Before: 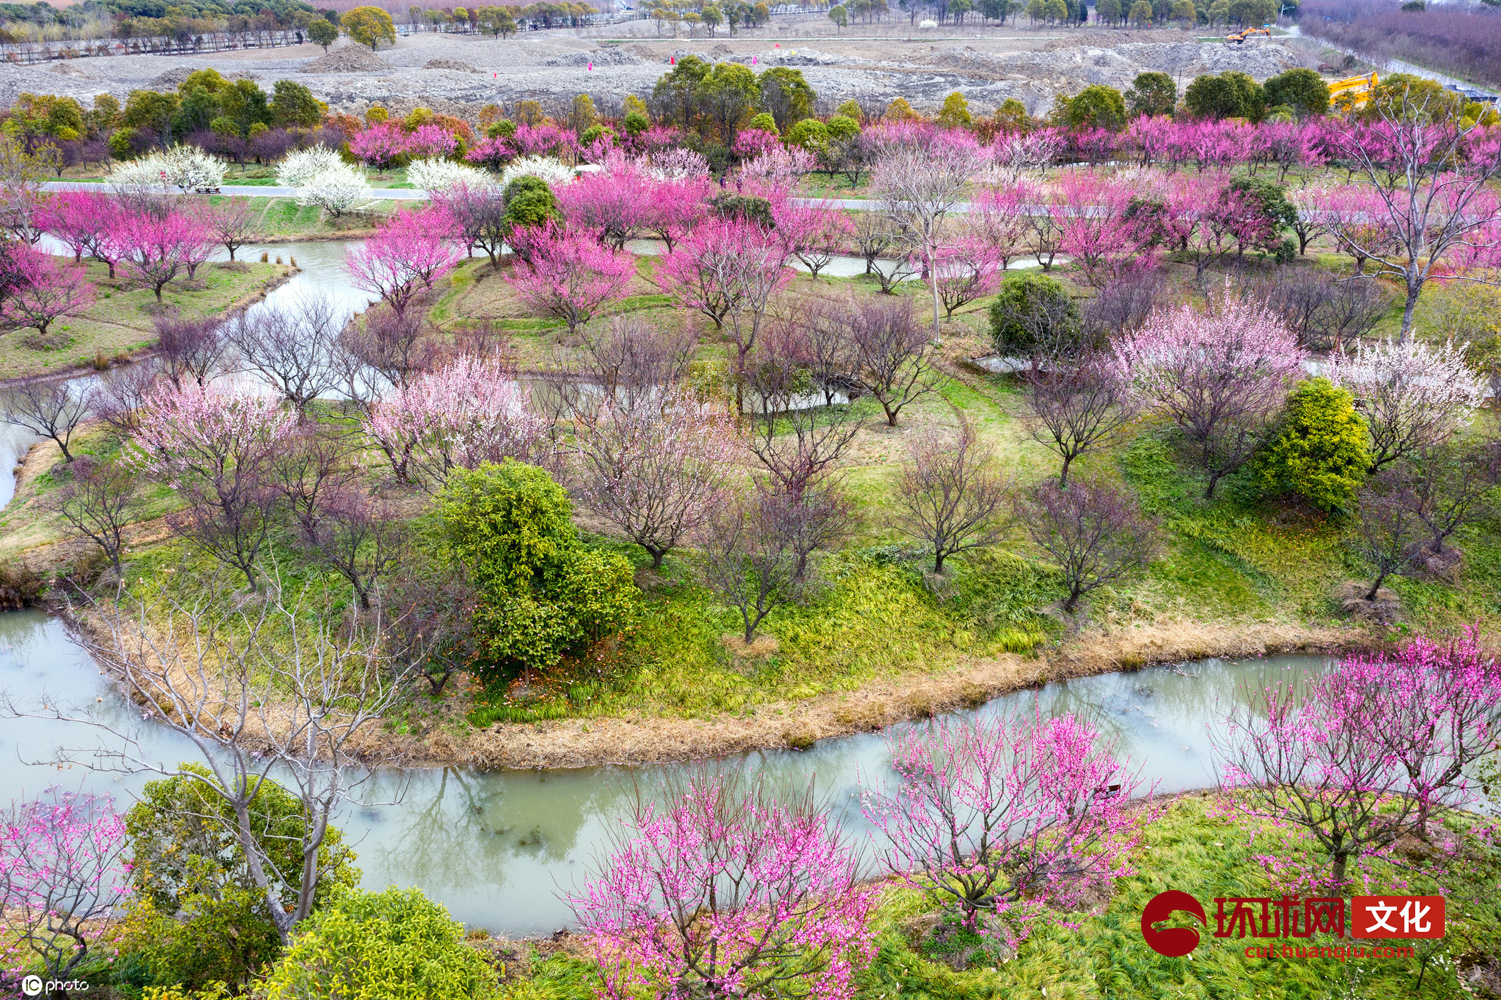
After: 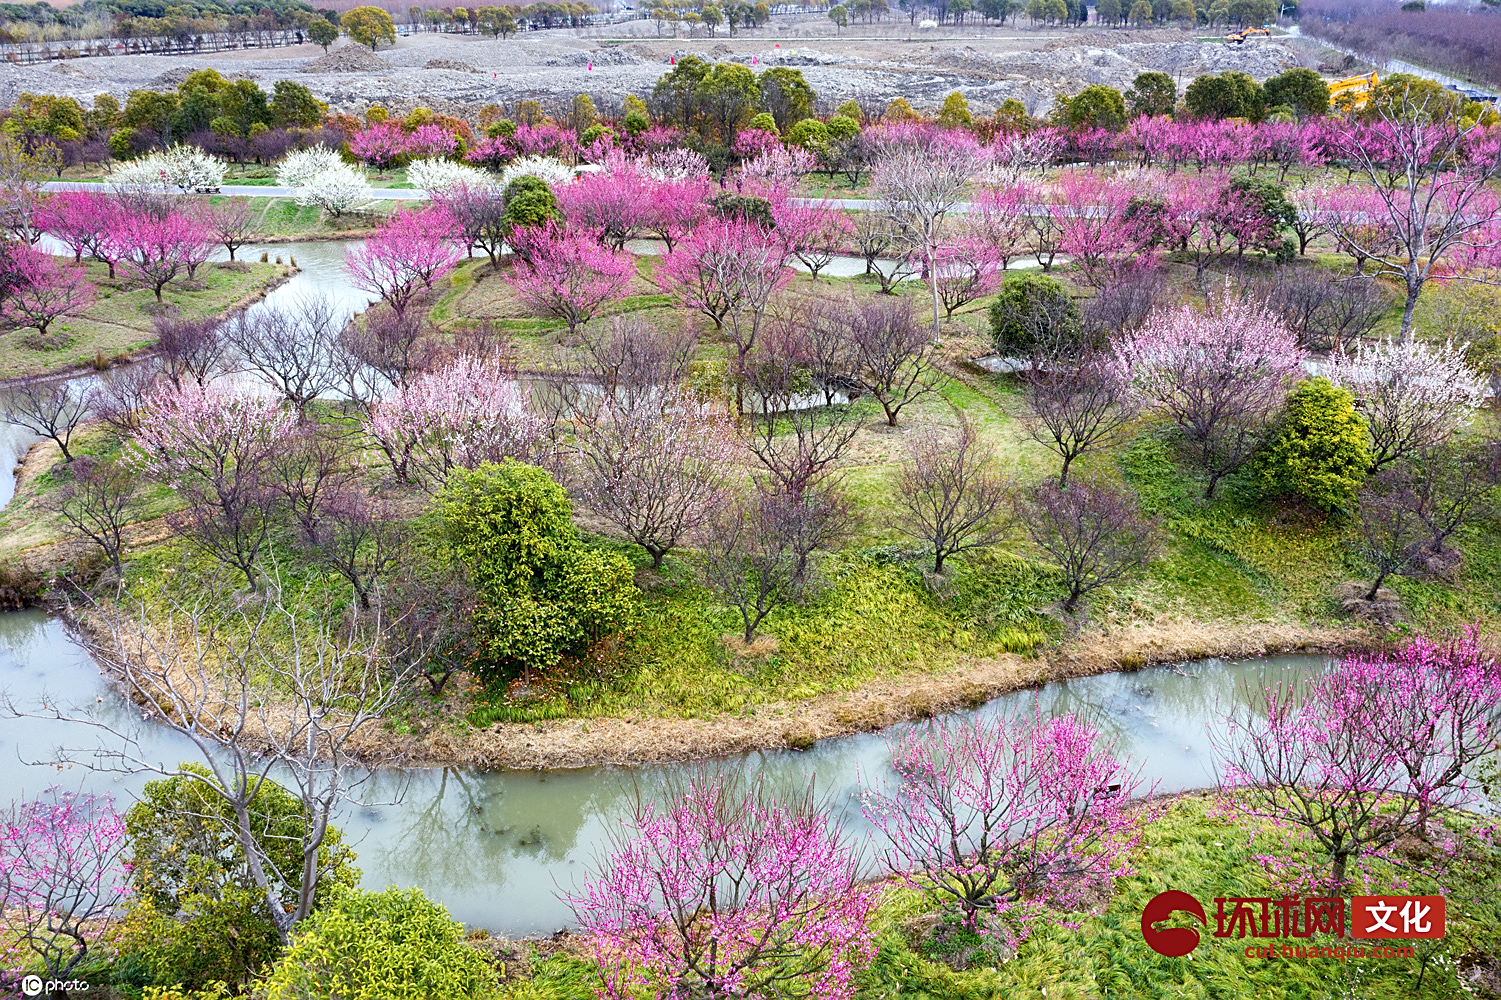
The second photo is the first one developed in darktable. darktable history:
white balance: red 0.988, blue 1.017
contrast brightness saturation: saturation -0.05
sharpen: radius 1.967
shadows and highlights: shadows 20.91, highlights -35.45, soften with gaussian
